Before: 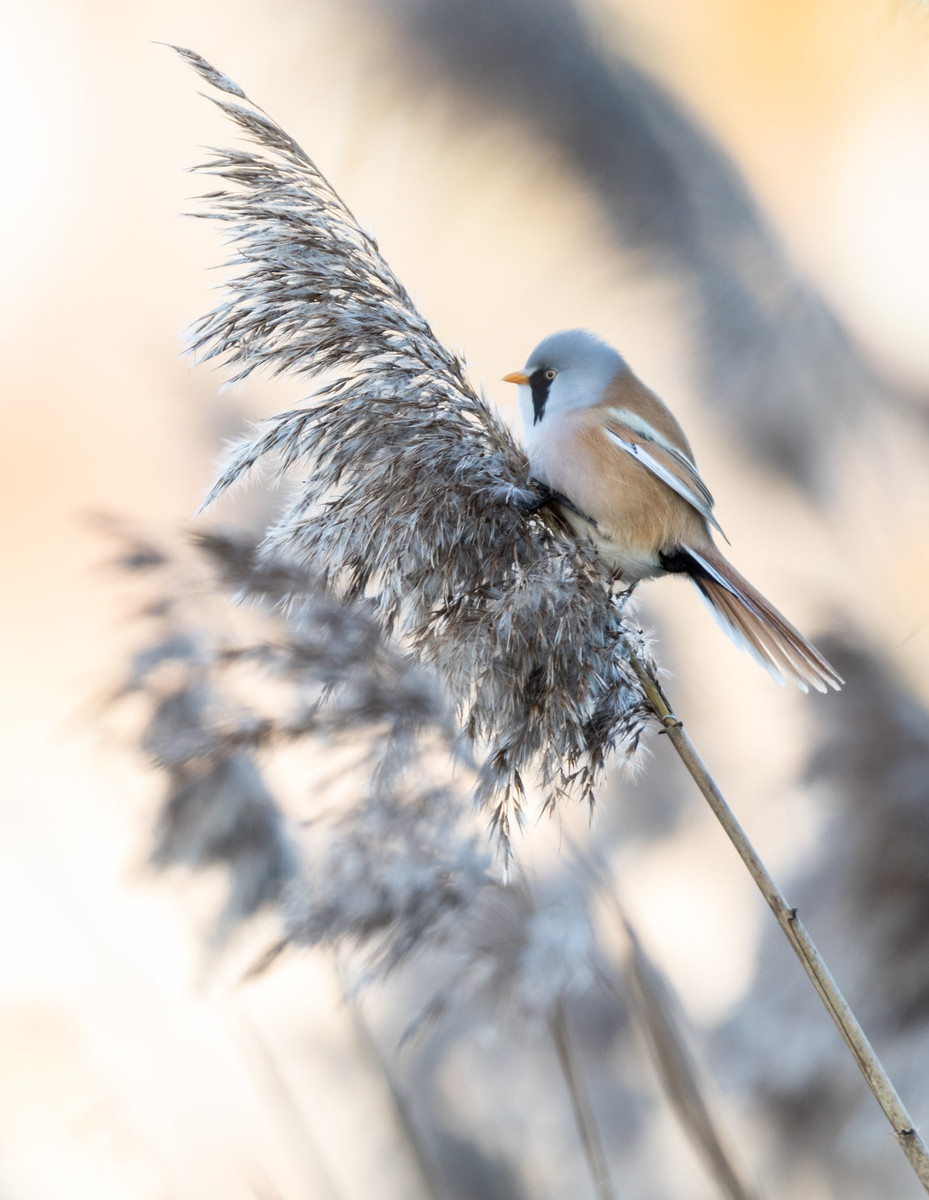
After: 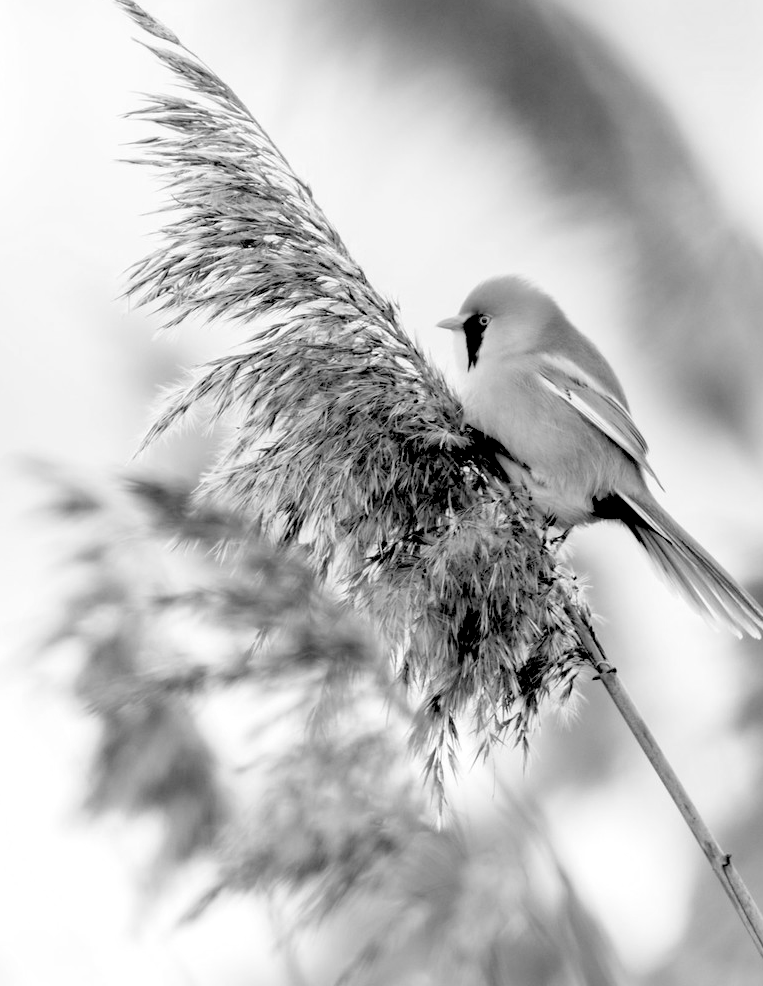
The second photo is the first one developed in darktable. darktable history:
monochrome: on, module defaults
exposure: black level correction 0.04, exposure 0.5 EV, compensate highlight preservation false
crop and rotate: left 7.196%, top 4.574%, right 10.605%, bottom 13.178%
contrast brightness saturation: brightness 0.13
color balance rgb: shadows lift › luminance -7.7%, shadows lift › chroma 2.13%, shadows lift › hue 165.27°, power › luminance -7.77%, power › chroma 1.34%, power › hue 330.55°, highlights gain › luminance -33.33%, highlights gain › chroma 5.68%, highlights gain › hue 217.2°, global offset › luminance -0.33%, global offset › chroma 0.11%, global offset › hue 165.27°, perceptual saturation grading › global saturation 27.72%, perceptual saturation grading › highlights -25%, perceptual saturation grading › mid-tones 25%, perceptual saturation grading › shadows 50%
